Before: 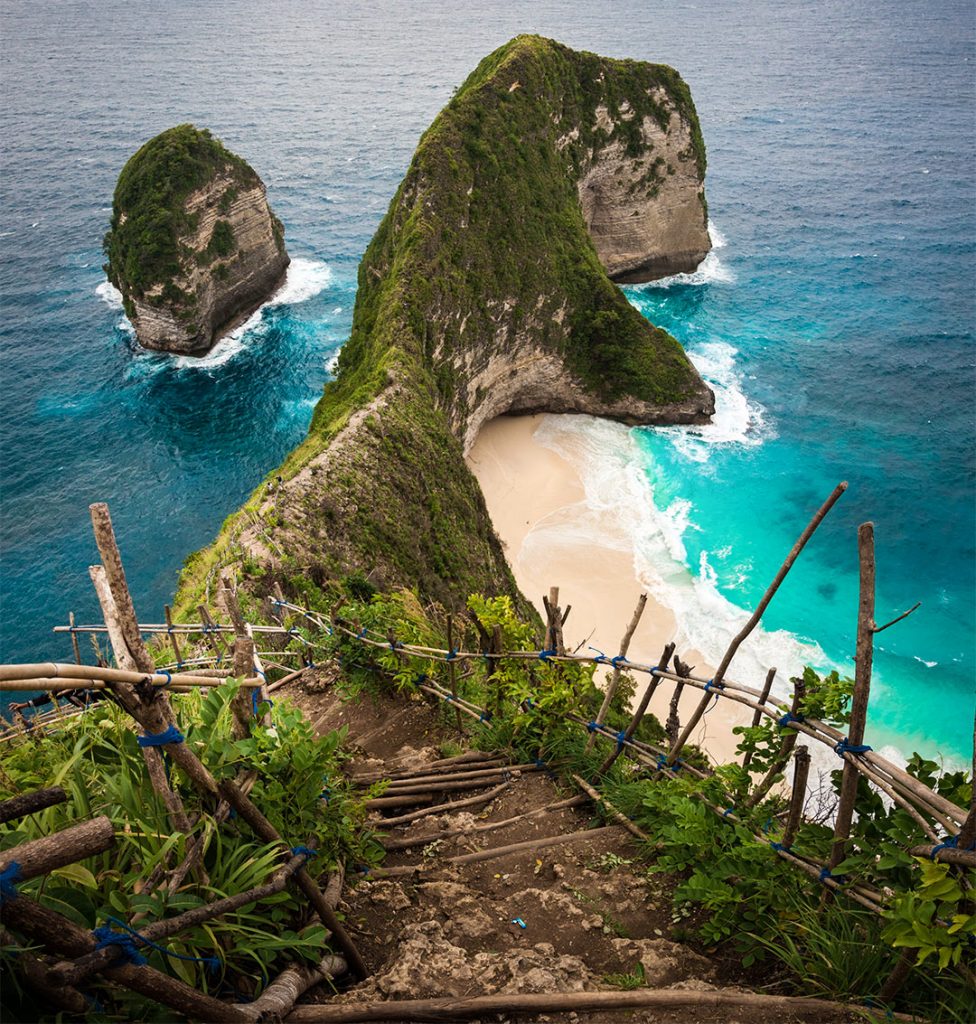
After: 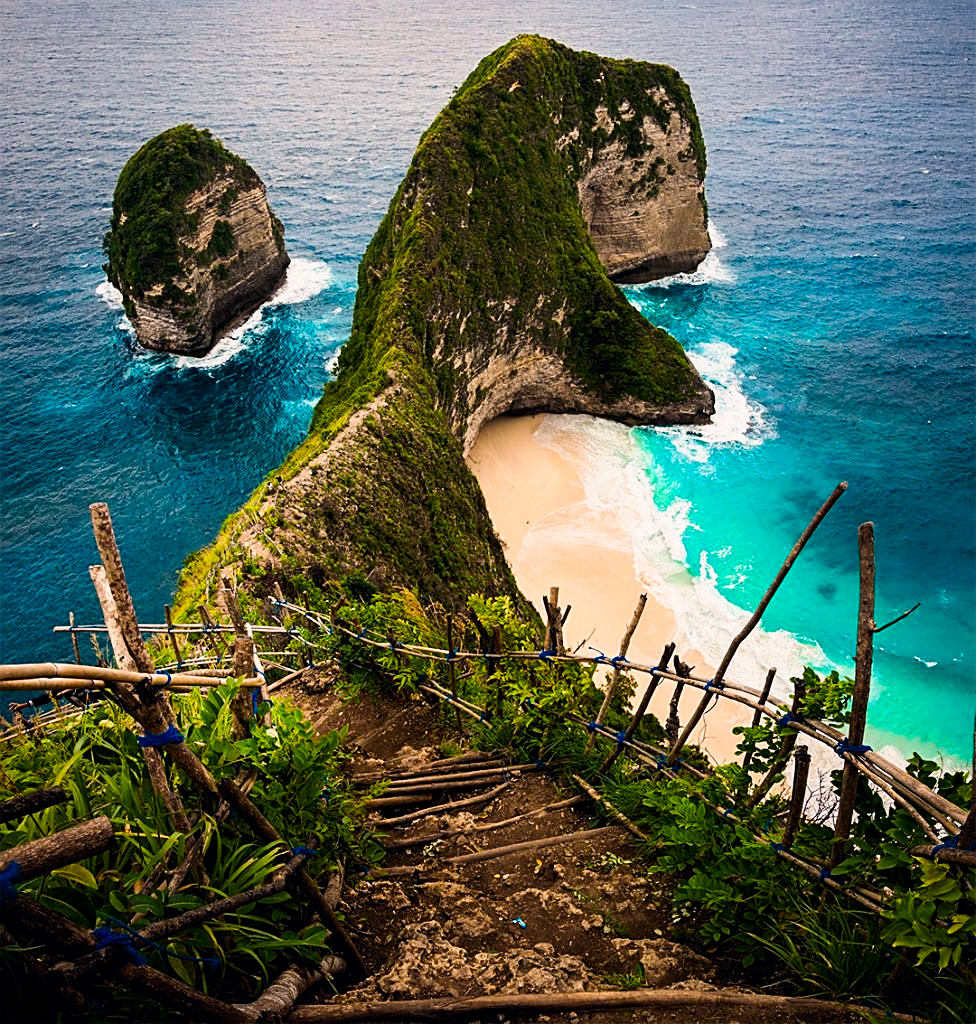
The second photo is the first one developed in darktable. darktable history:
filmic rgb: black relative exposure -12 EV, white relative exposure 2.8 EV, threshold 3 EV, target black luminance 0%, hardness 8.06, latitude 70.41%, contrast 1.14, highlights saturation mix 10%, shadows ↔ highlights balance -0.388%, color science v4 (2020), iterations of high-quality reconstruction 10, contrast in shadows soft, contrast in highlights soft, enable highlight reconstruction true
color balance rgb: shadows lift › hue 87.51°, highlights gain › chroma 1.62%, highlights gain › hue 55.1°, global offset › chroma 0.06%, global offset › hue 253.66°, linear chroma grading › global chroma 0.5%
sharpen: on, module defaults
contrast brightness saturation: contrast 0.13, brightness -0.05, saturation 0.16
